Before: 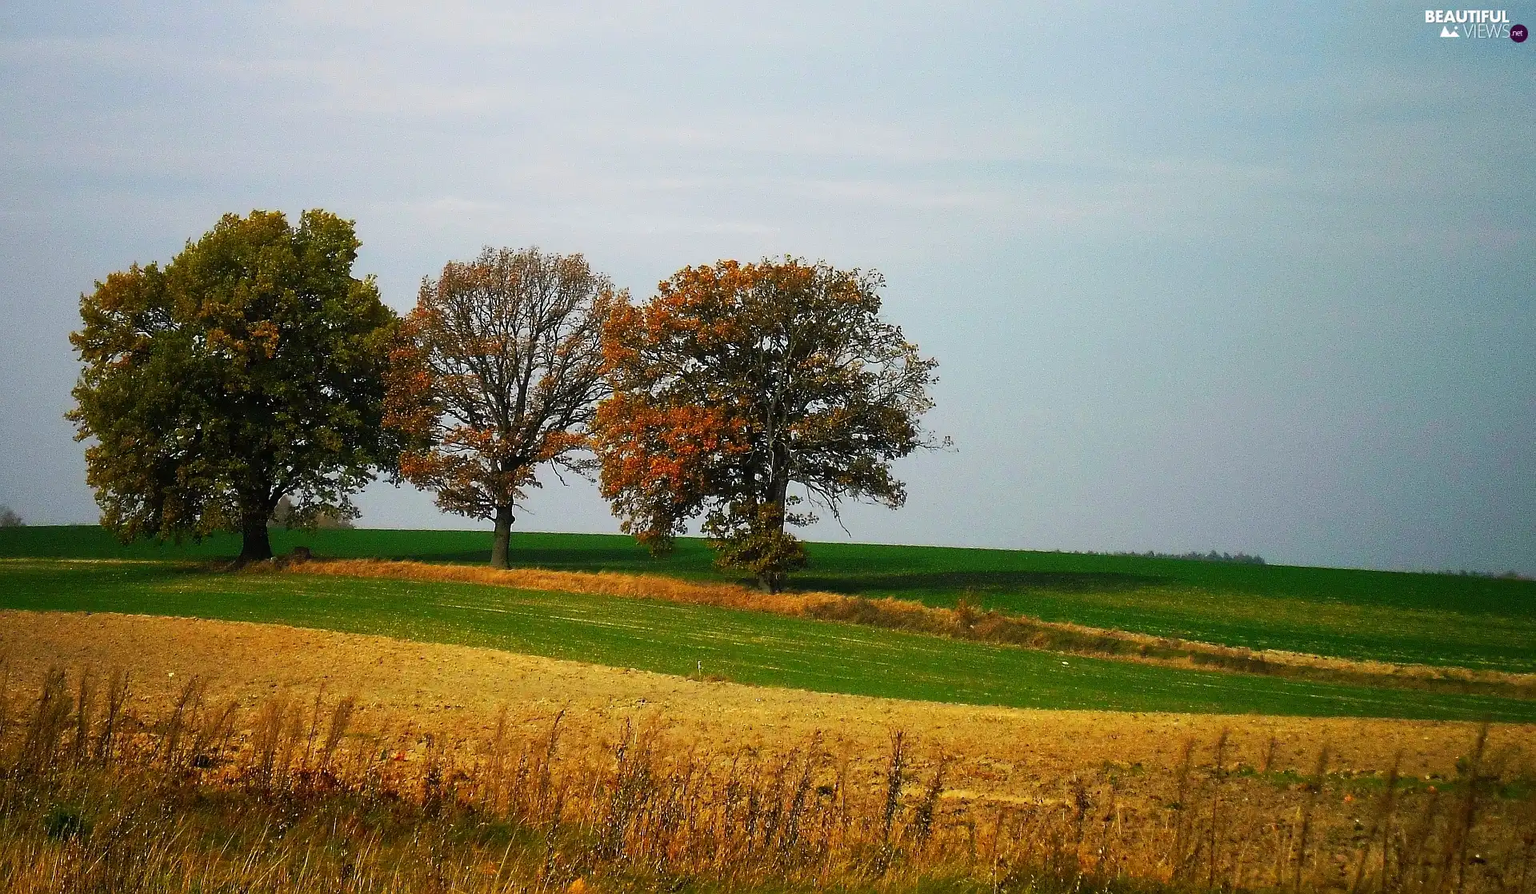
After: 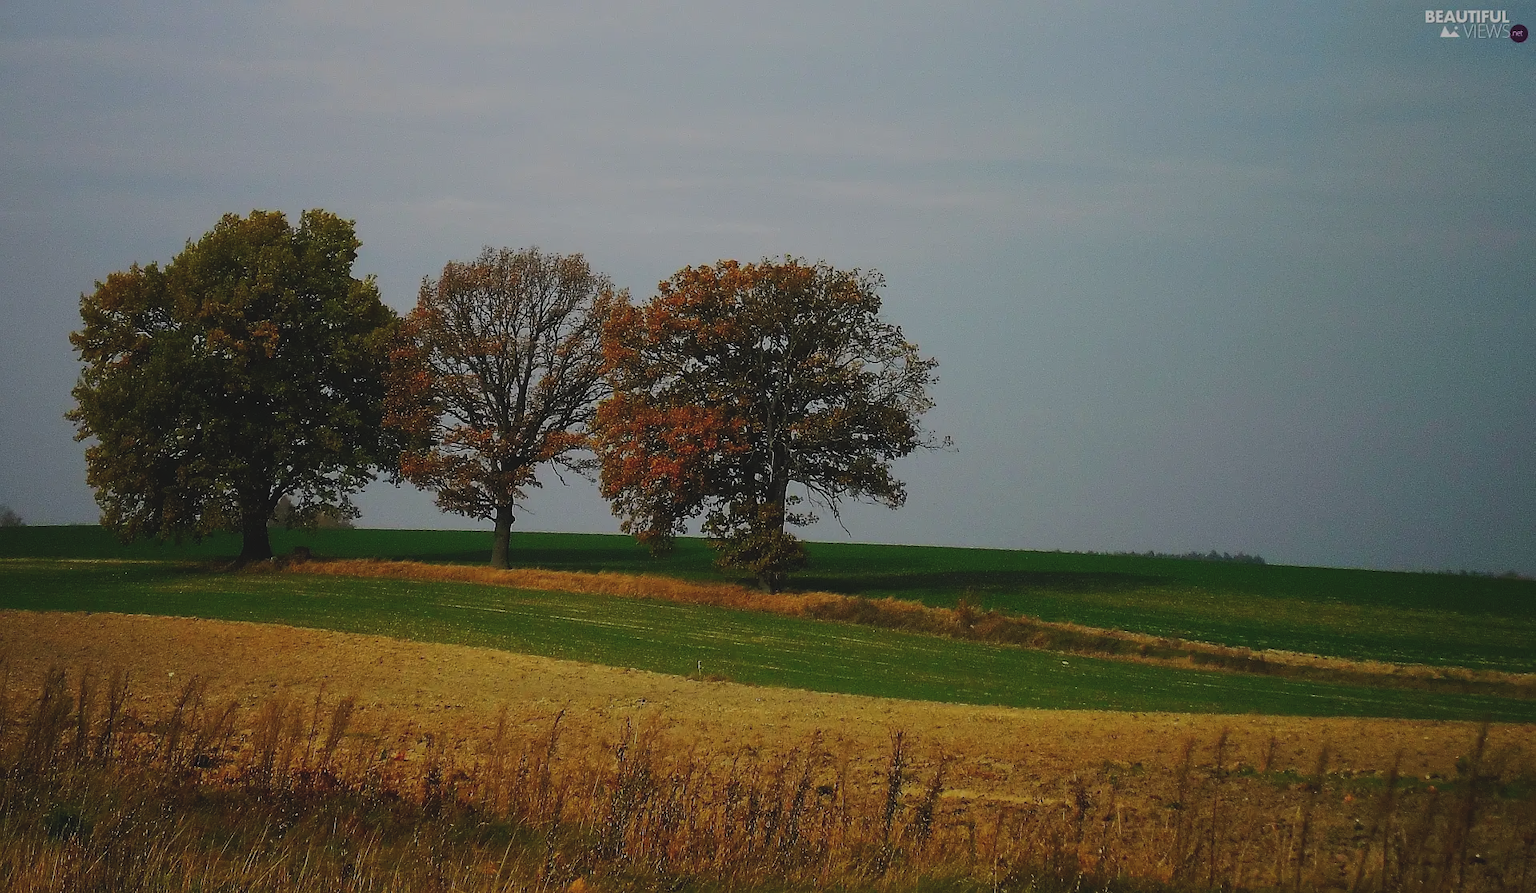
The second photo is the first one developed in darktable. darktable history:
exposure: black level correction -0.017, exposure -1.103 EV, compensate highlight preservation false
